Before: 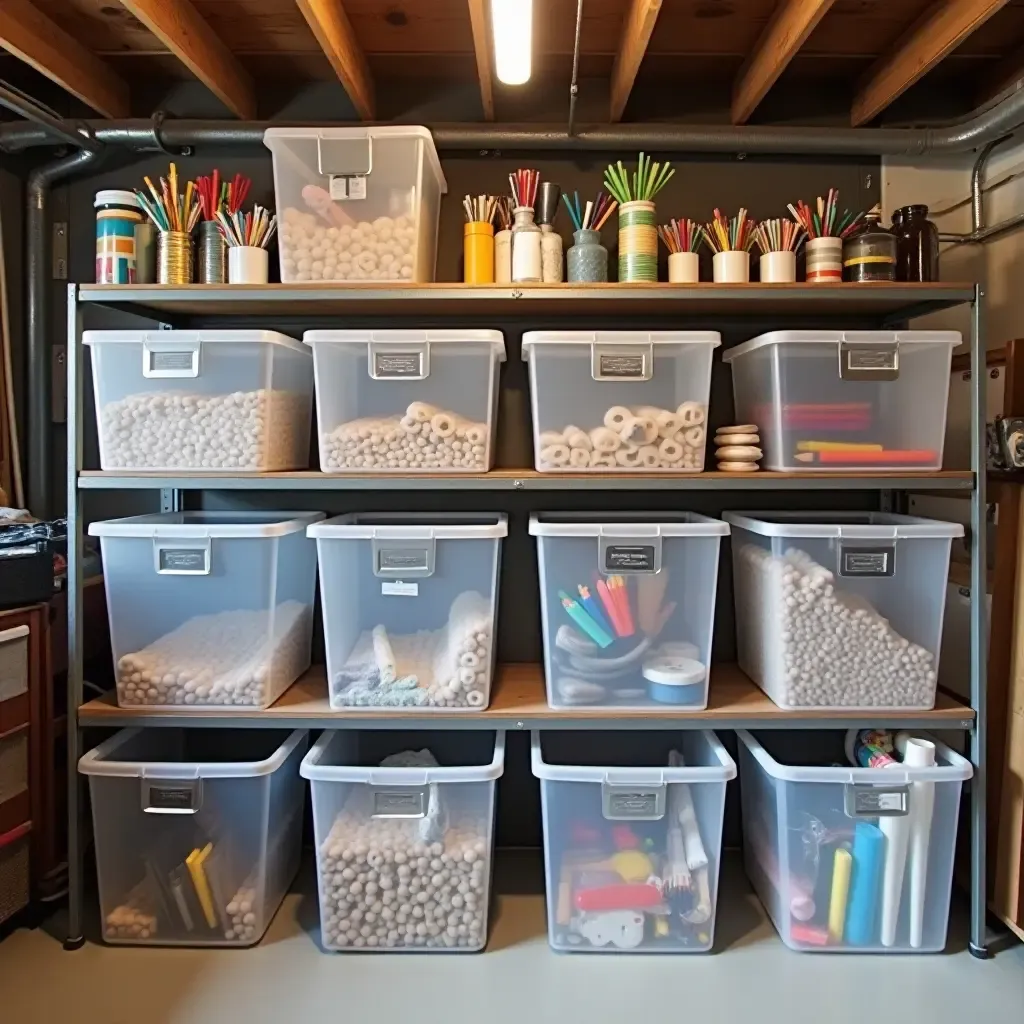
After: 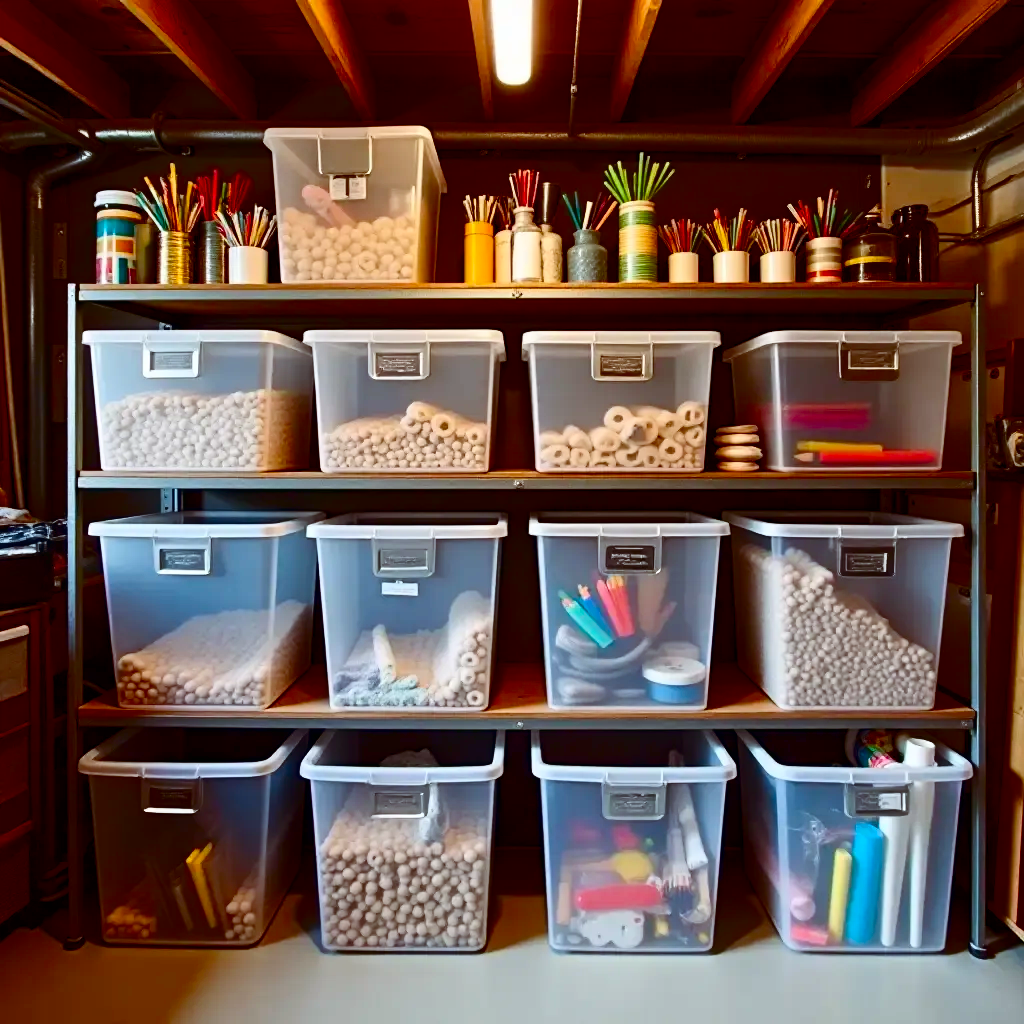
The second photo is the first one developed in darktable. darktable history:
contrast brightness saturation: contrast 0.217, brightness -0.185, saturation 0.242
color balance rgb: shadows lift › chroma 9.787%, shadows lift › hue 42.79°, perceptual saturation grading › global saturation 20%, perceptual saturation grading › highlights -25.26%, perceptual saturation grading › shadows 50.087%, global vibrance 20%
